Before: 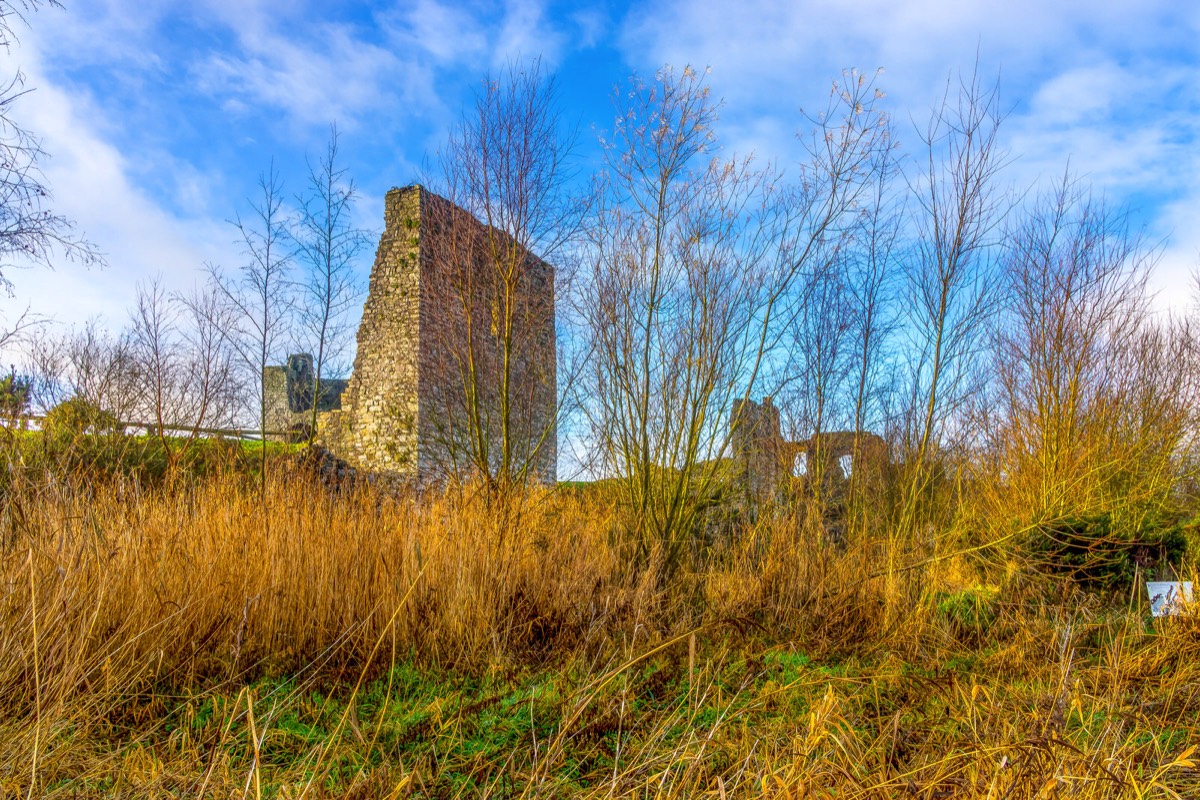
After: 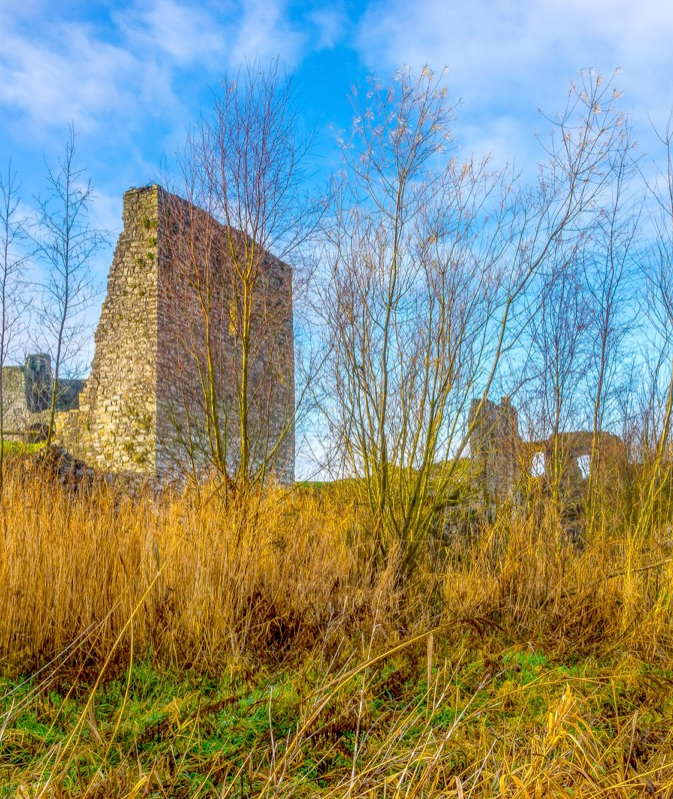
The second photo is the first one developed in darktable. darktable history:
crop: left 21.884%, right 21.985%, bottom 0.009%
